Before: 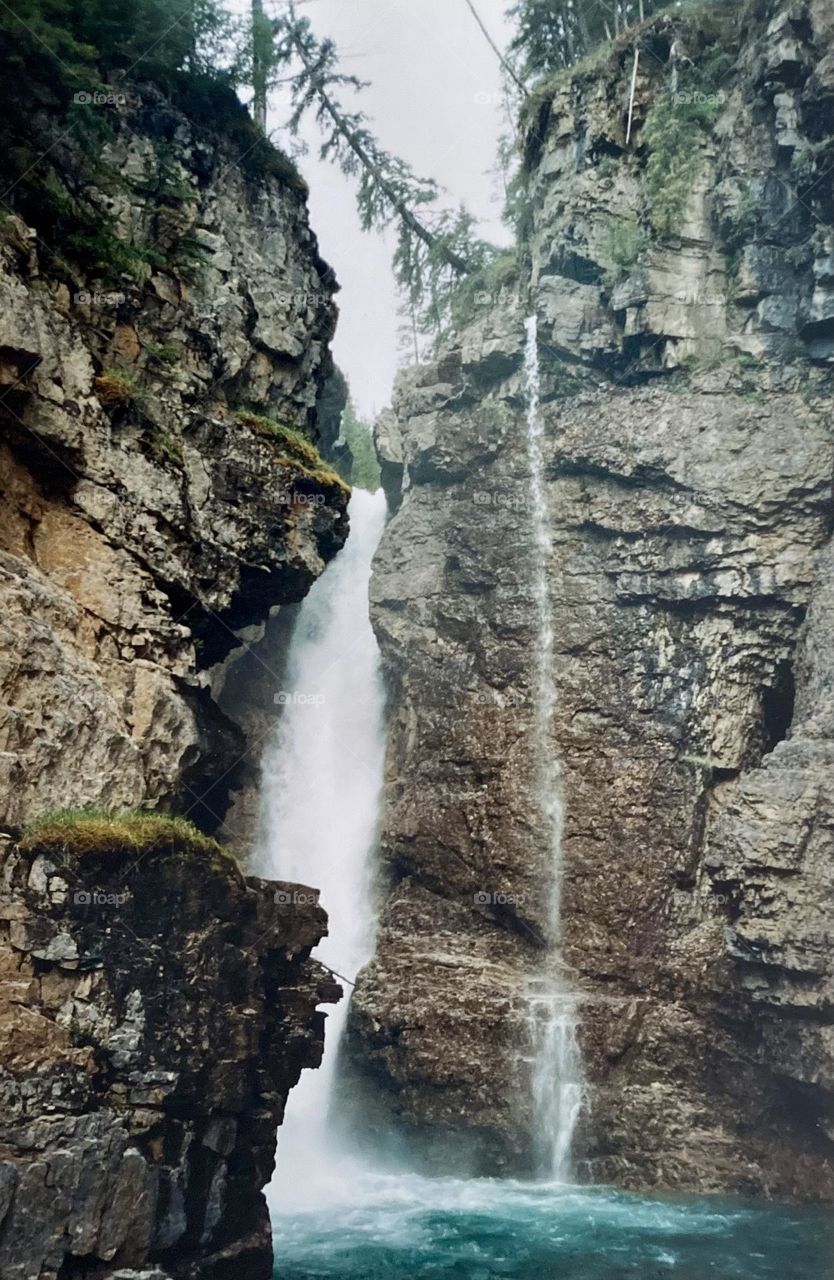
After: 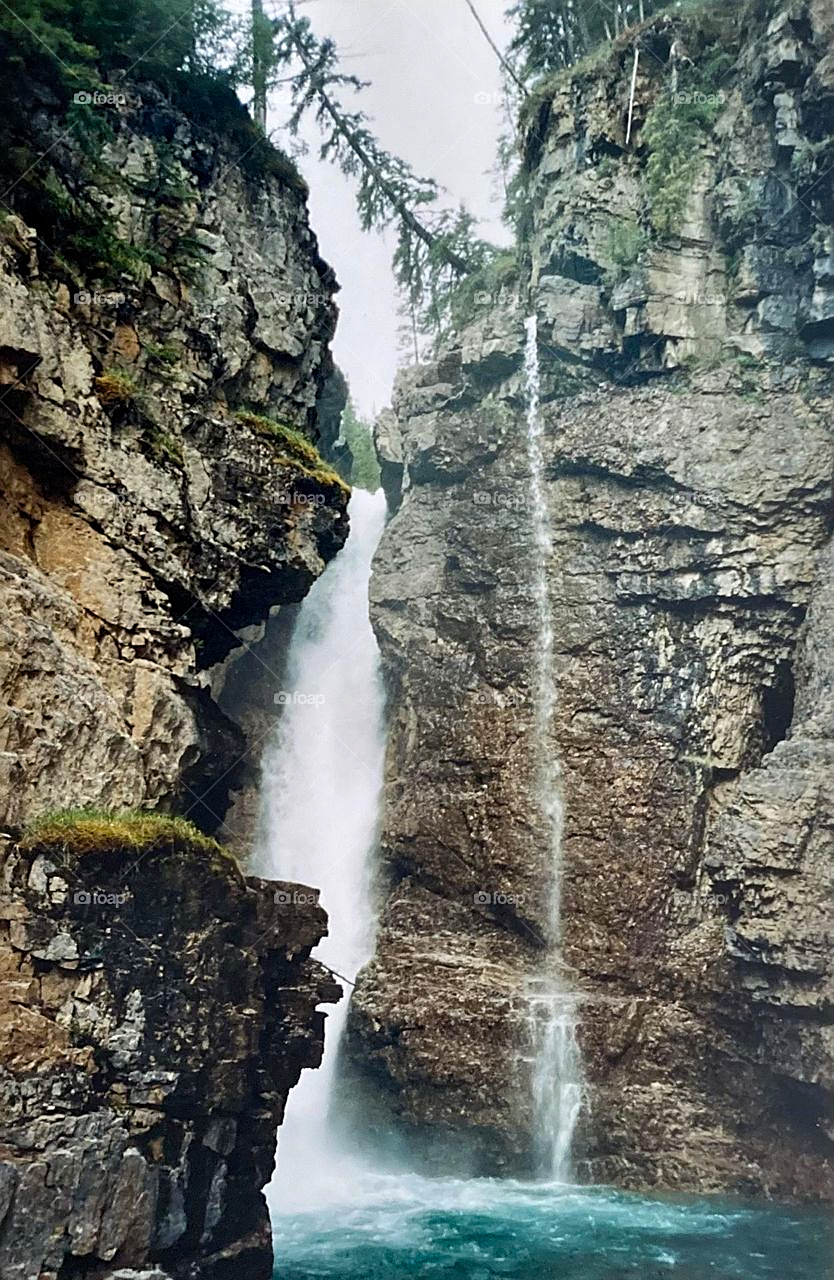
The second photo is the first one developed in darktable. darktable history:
sharpen: on, module defaults
shadows and highlights: soften with gaussian
color balance rgb: perceptual saturation grading › global saturation 19.973%, perceptual brilliance grading › highlights 2.857%
